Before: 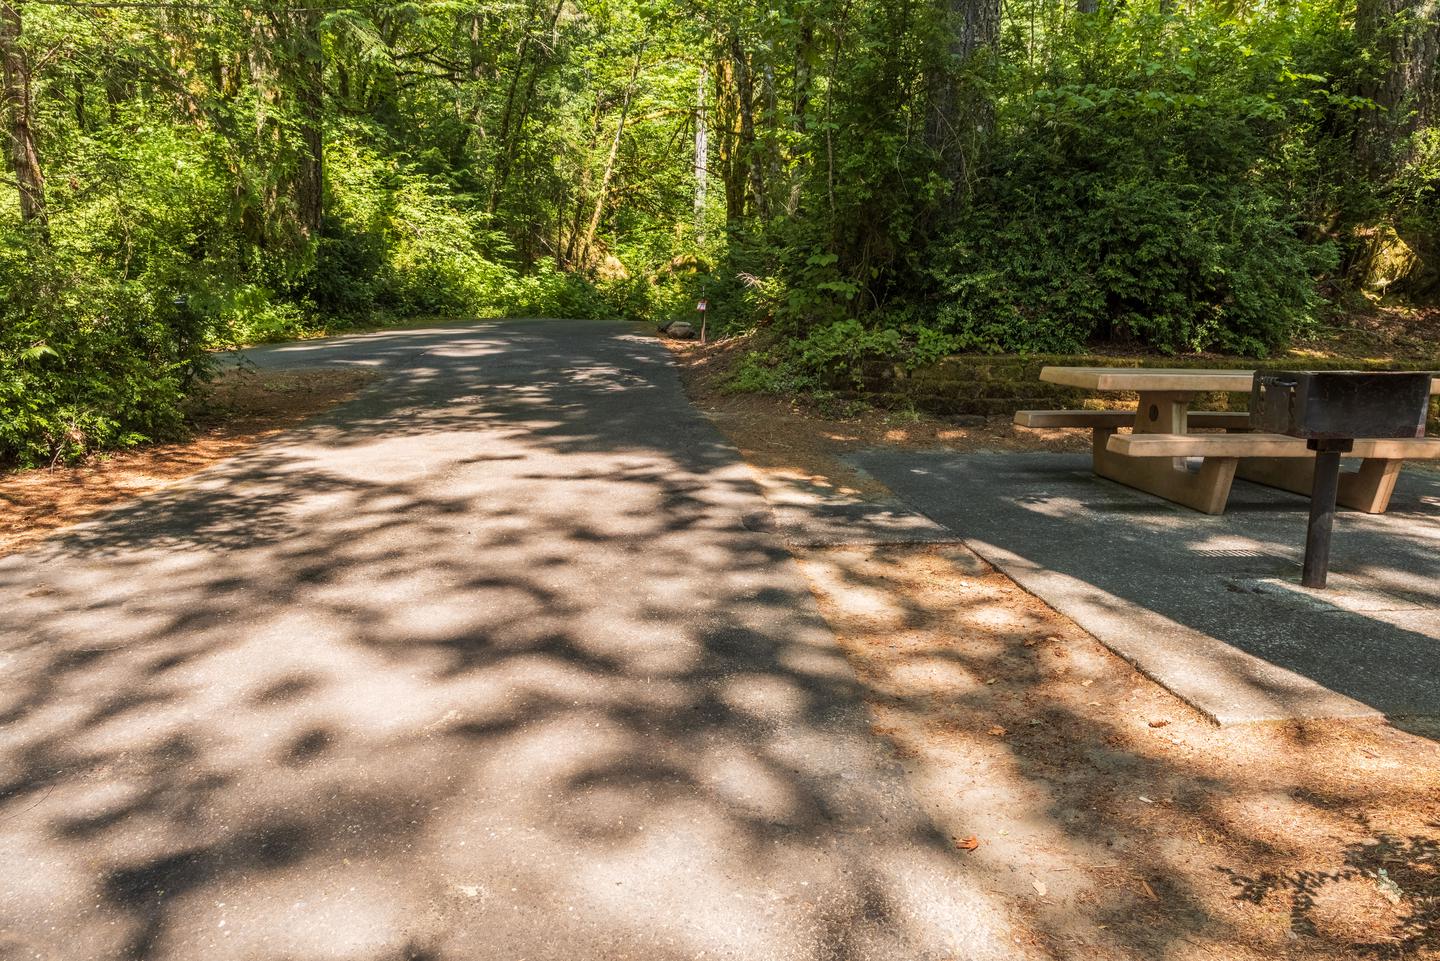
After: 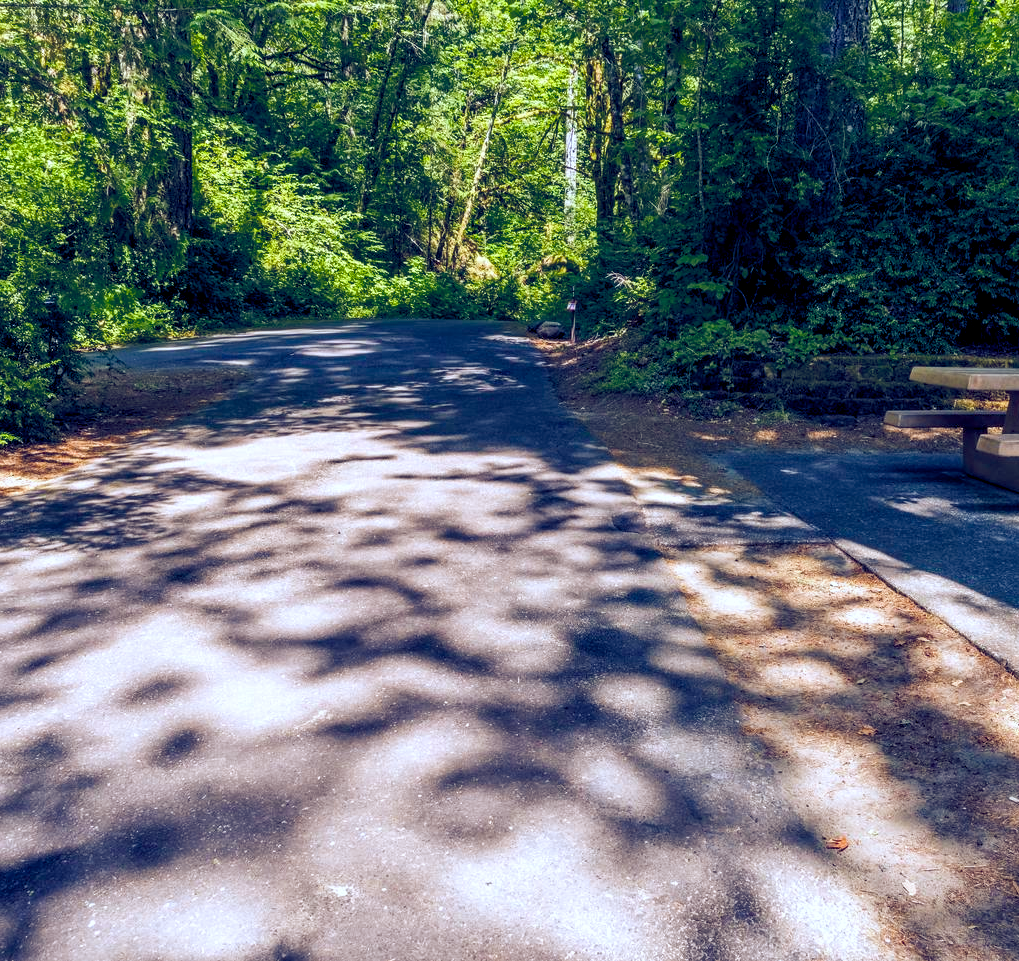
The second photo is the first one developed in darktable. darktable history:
color balance rgb: shadows lift › luminance -41.13%, shadows lift › chroma 14.13%, shadows lift › hue 260°, power › luminance -3.76%, power › chroma 0.56%, power › hue 40.37°, highlights gain › luminance 16.81%, highlights gain › chroma 2.94%, highlights gain › hue 260°, global offset › luminance -0.29%, global offset › chroma 0.31%, global offset › hue 260°, perceptual saturation grading › global saturation 20%, perceptual saturation grading › highlights -13.92%, perceptual saturation grading › shadows 50%
crop and rotate: left 9.061%, right 20.142%
white balance: red 0.931, blue 1.11
